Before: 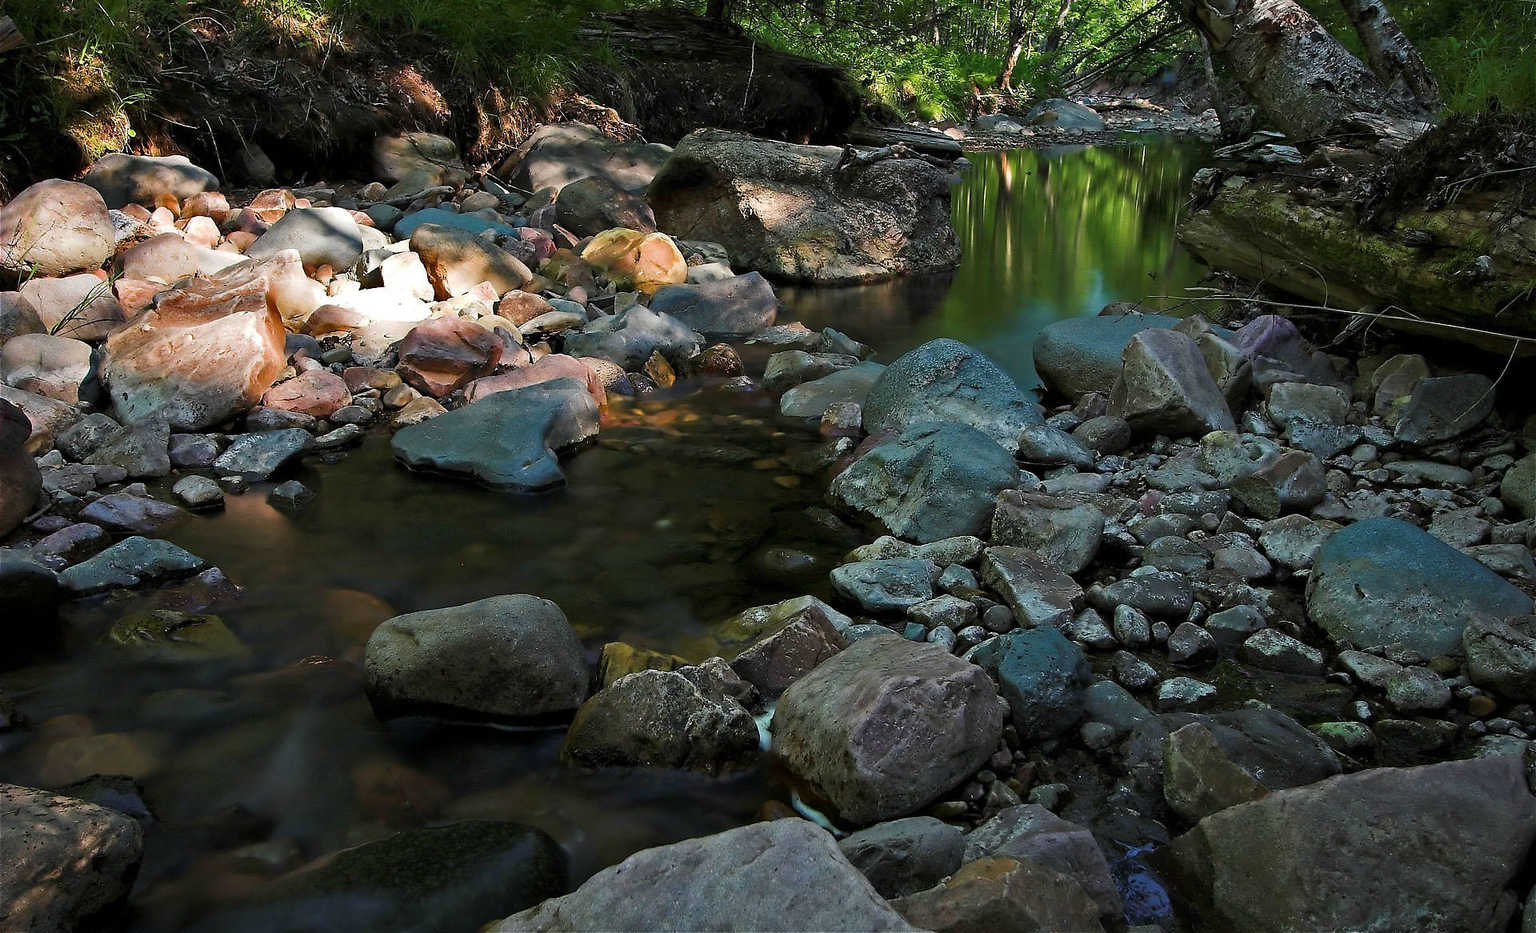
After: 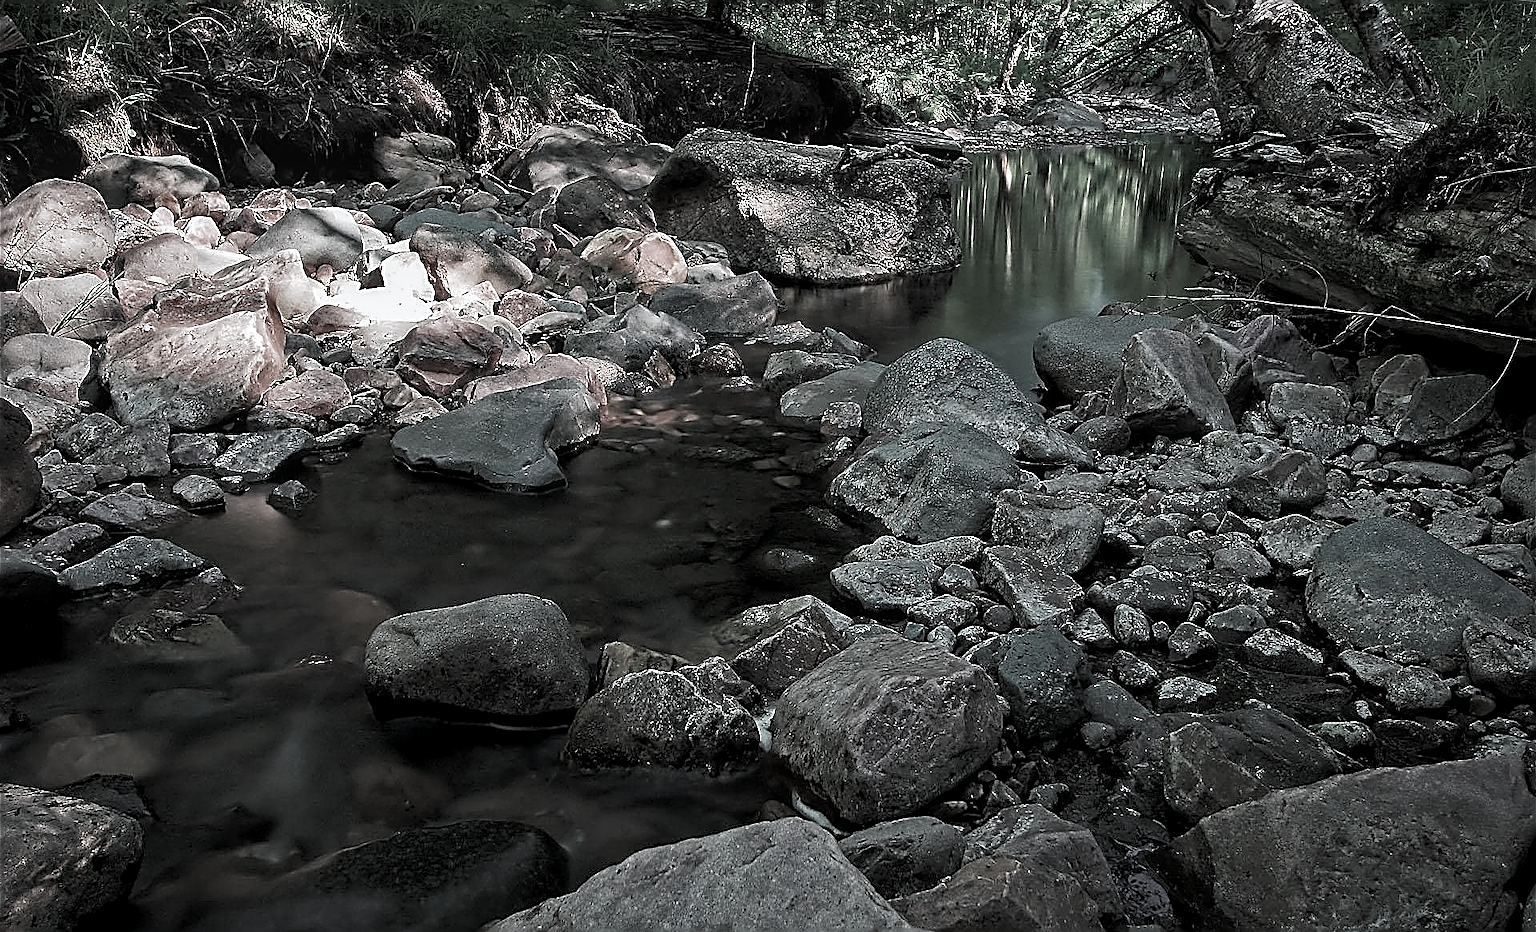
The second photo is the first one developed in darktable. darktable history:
local contrast: on, module defaults
color contrast: green-magenta contrast 0.3, blue-yellow contrast 0.15
sharpen: amount 2
color correction: highlights a* -0.137, highlights b* -5.91, shadows a* -0.137, shadows b* -0.137
